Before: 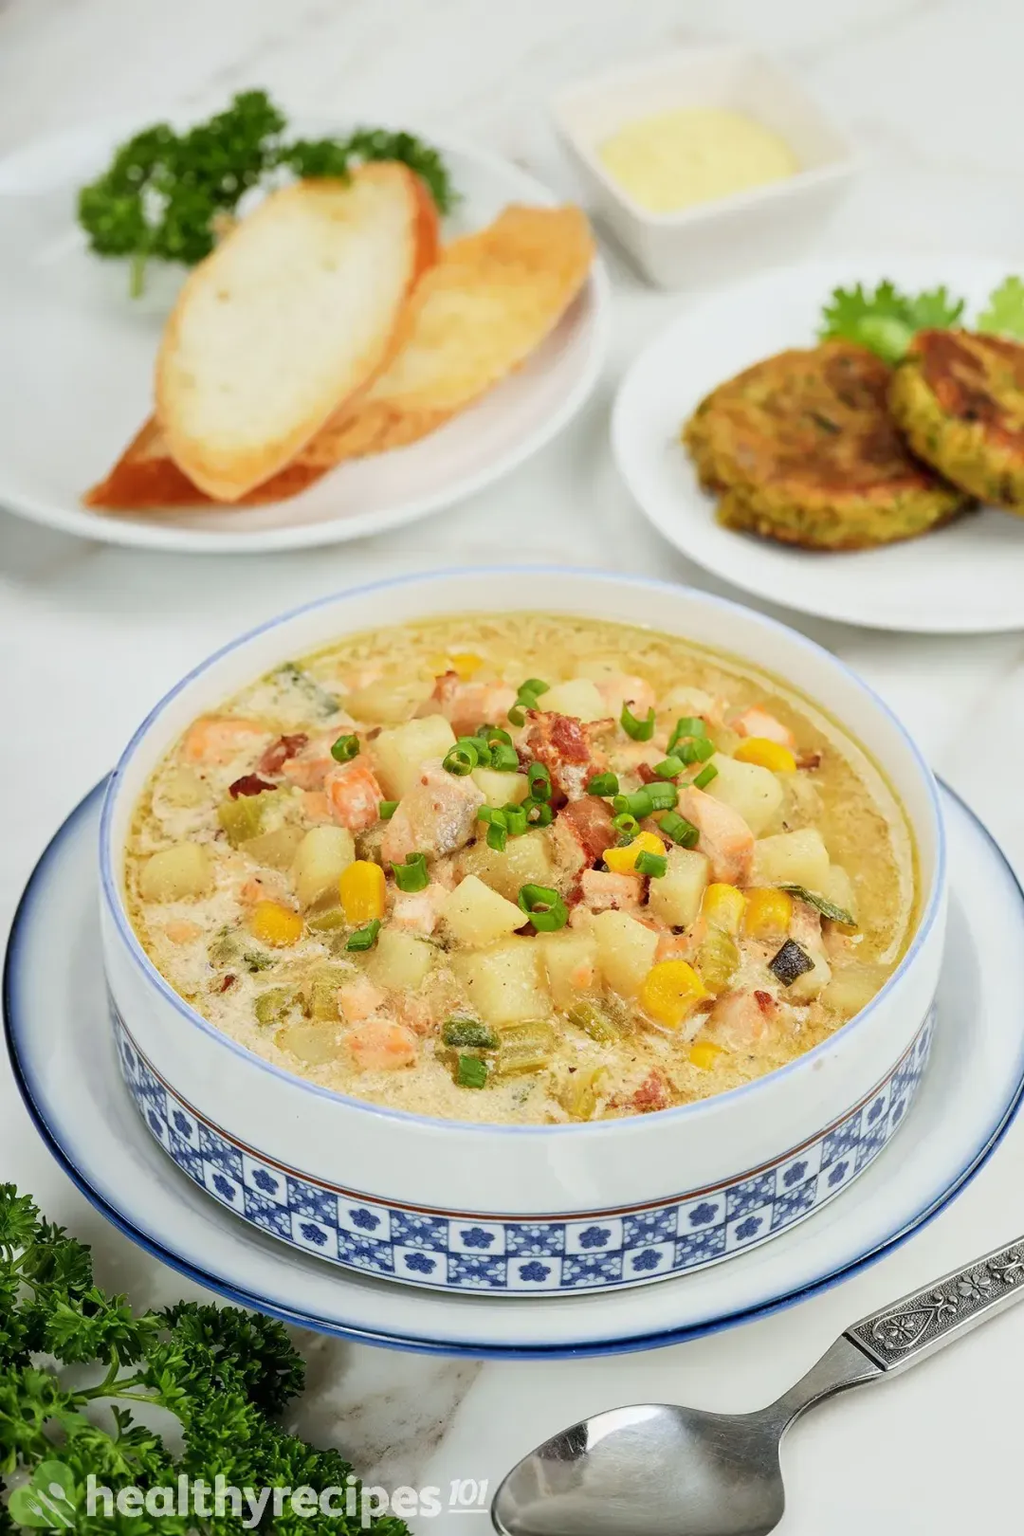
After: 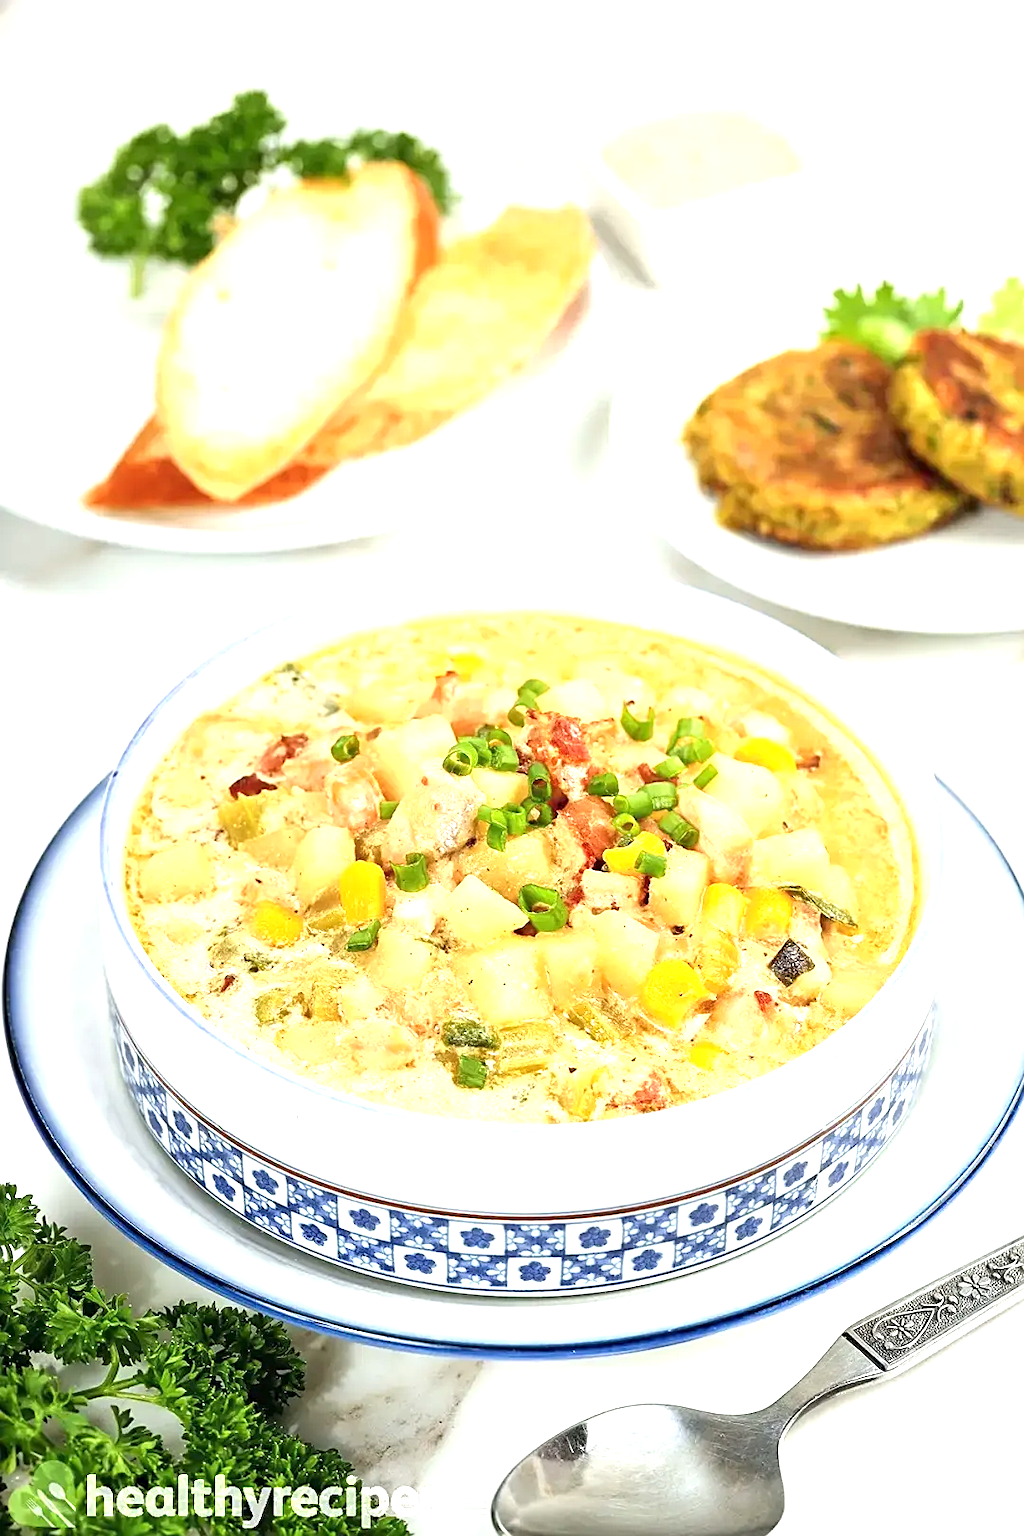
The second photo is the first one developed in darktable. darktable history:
exposure: black level correction 0, exposure 1.101 EV, compensate exposure bias true, compensate highlight preservation false
sharpen: on, module defaults
